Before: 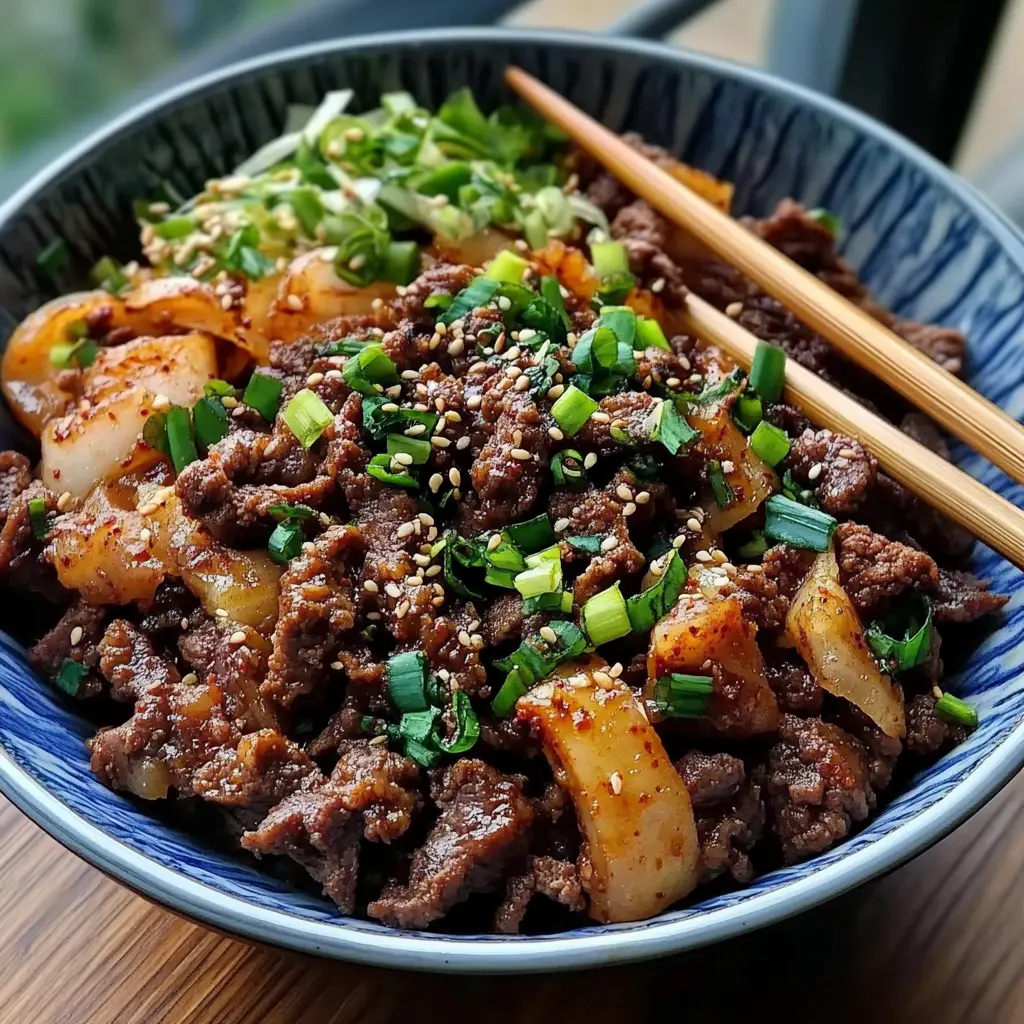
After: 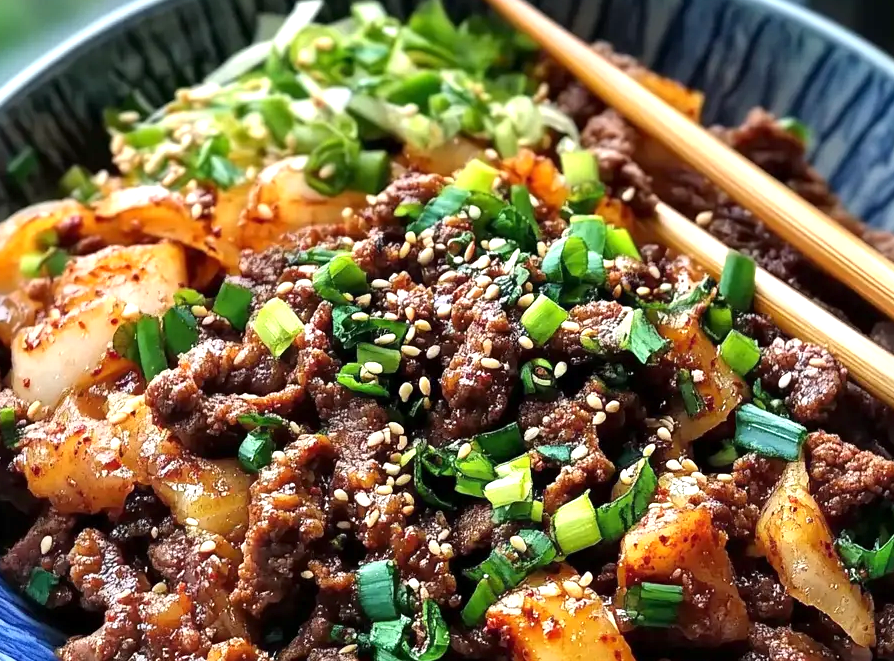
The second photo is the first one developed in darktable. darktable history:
exposure: exposure 0.722 EV, compensate highlight preservation false
crop: left 3.015%, top 8.969%, right 9.647%, bottom 26.457%
